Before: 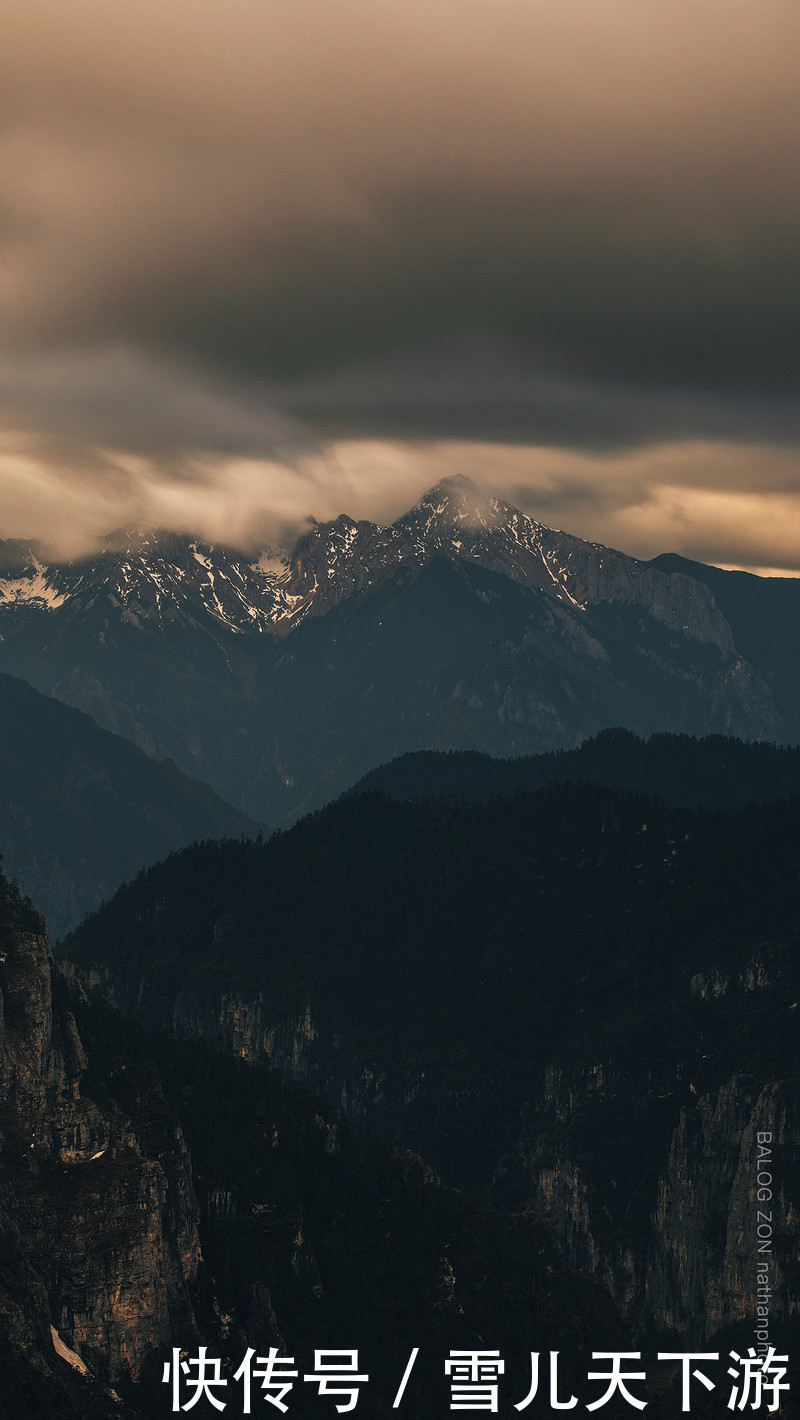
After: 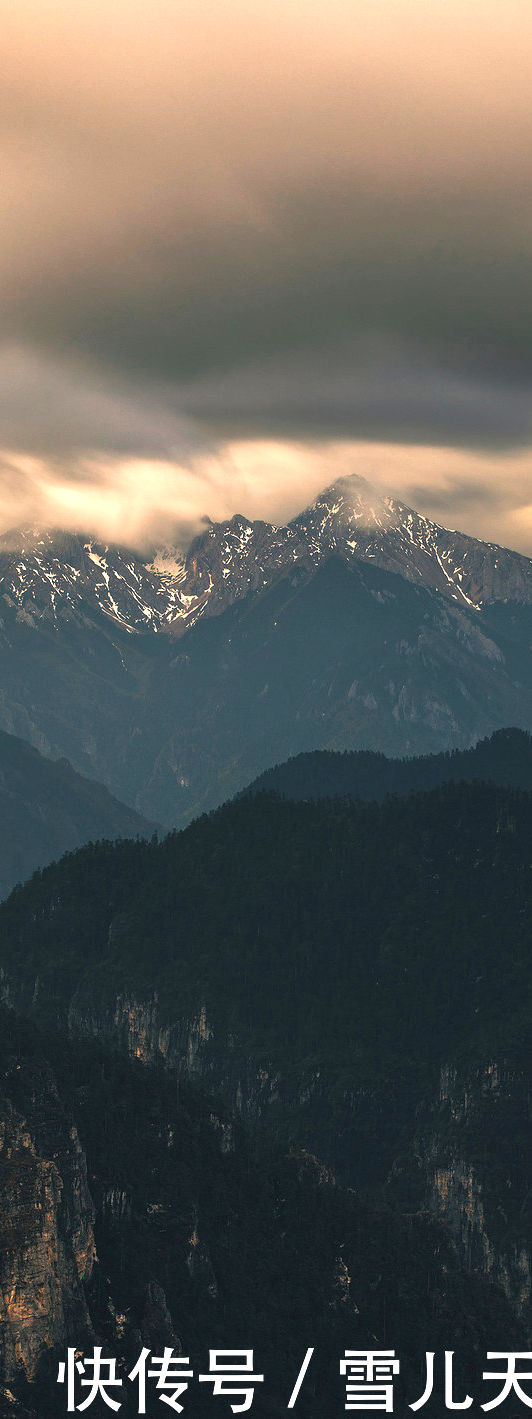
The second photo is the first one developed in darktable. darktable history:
exposure: black level correction 0, exposure 1.103 EV, compensate exposure bias true, compensate highlight preservation false
crop and rotate: left 13.365%, right 20.013%
